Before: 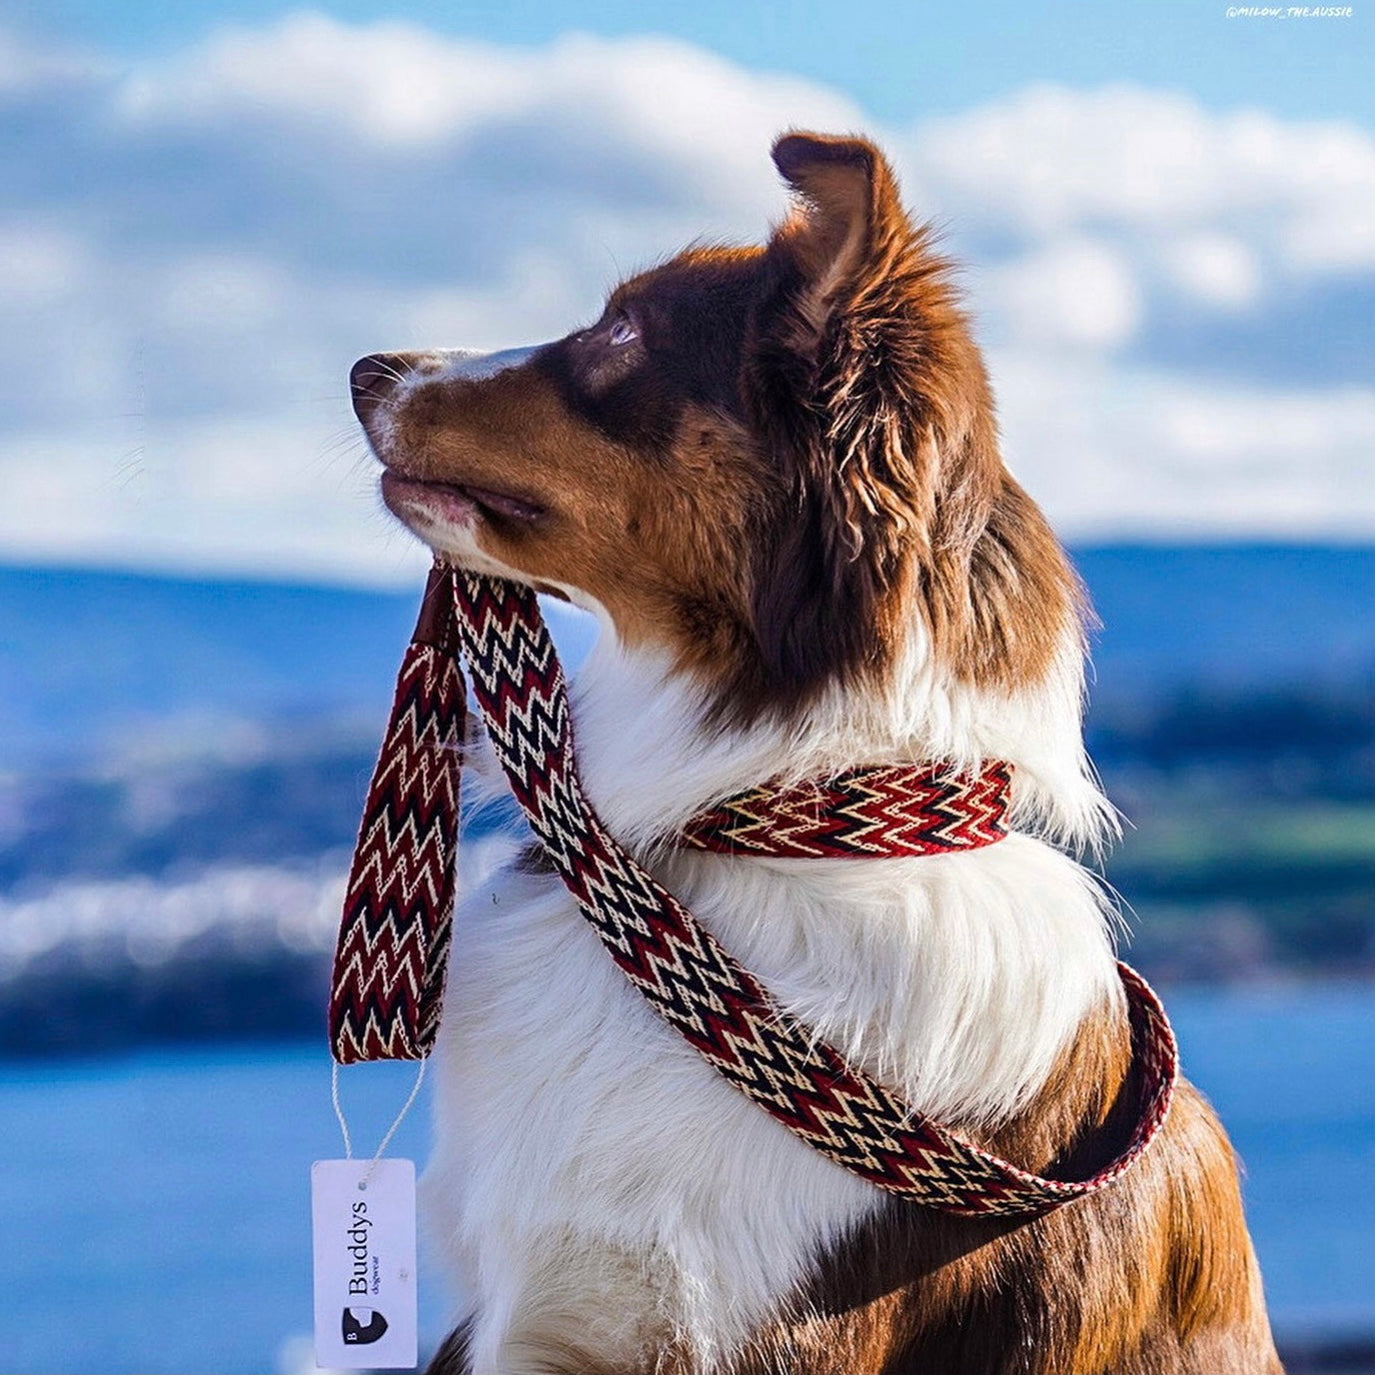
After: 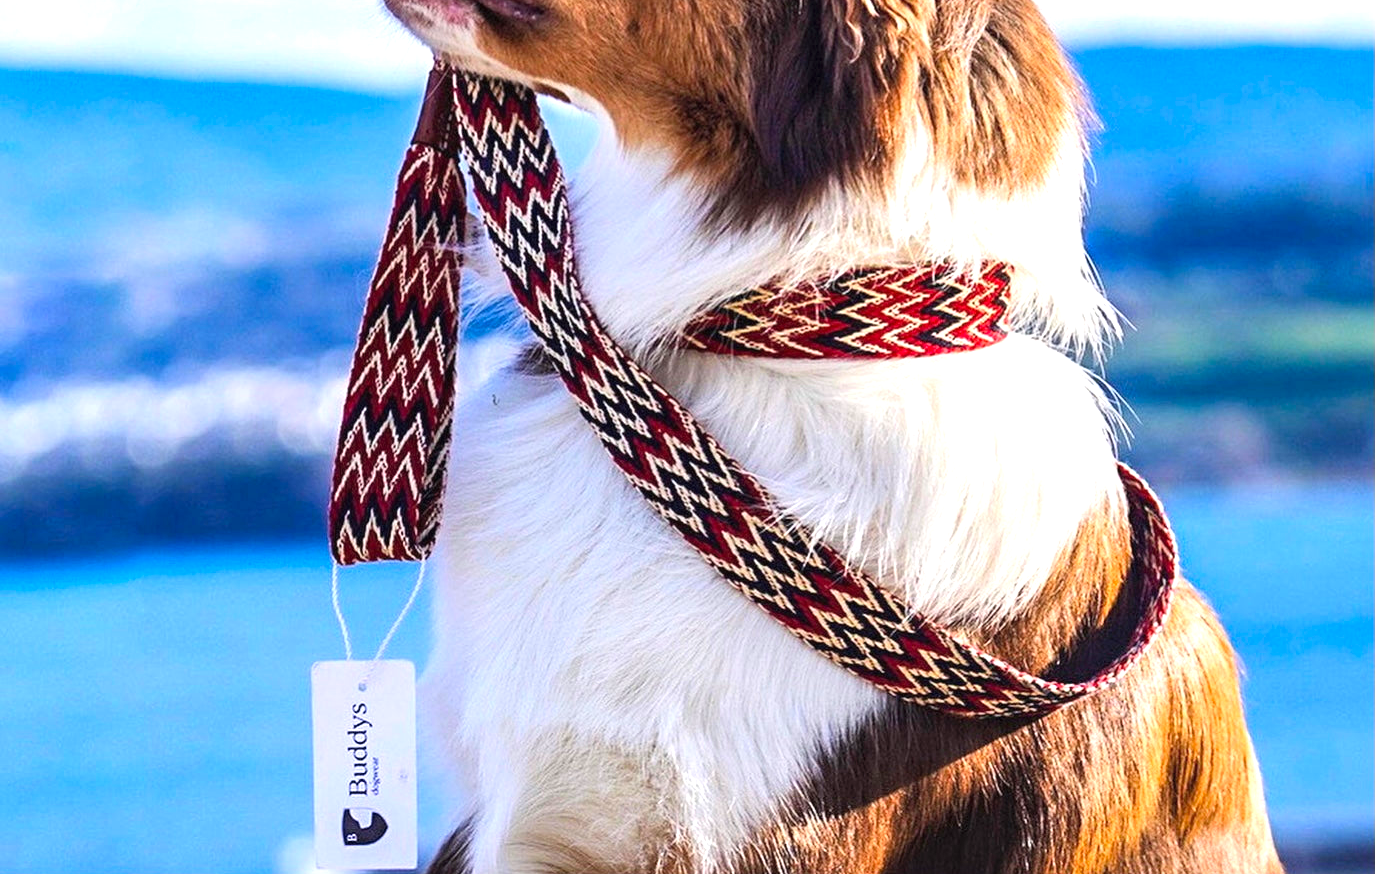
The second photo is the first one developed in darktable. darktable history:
exposure: black level correction 0, exposure 0.7 EV, compensate exposure bias true, compensate highlight preservation false
crop and rotate: top 36.435%
contrast brightness saturation: contrast 0.07, brightness 0.08, saturation 0.18
